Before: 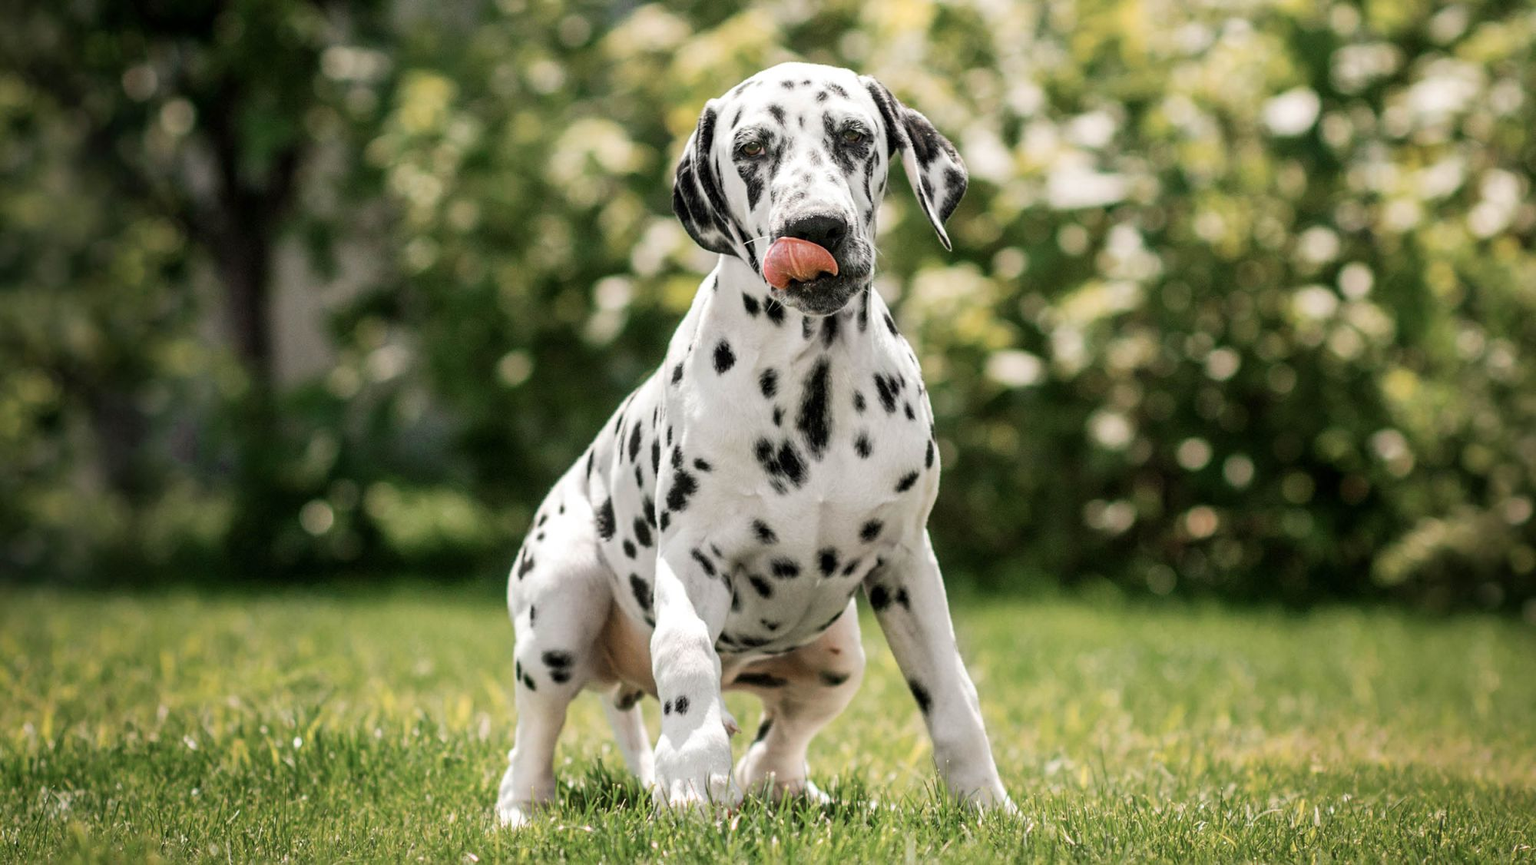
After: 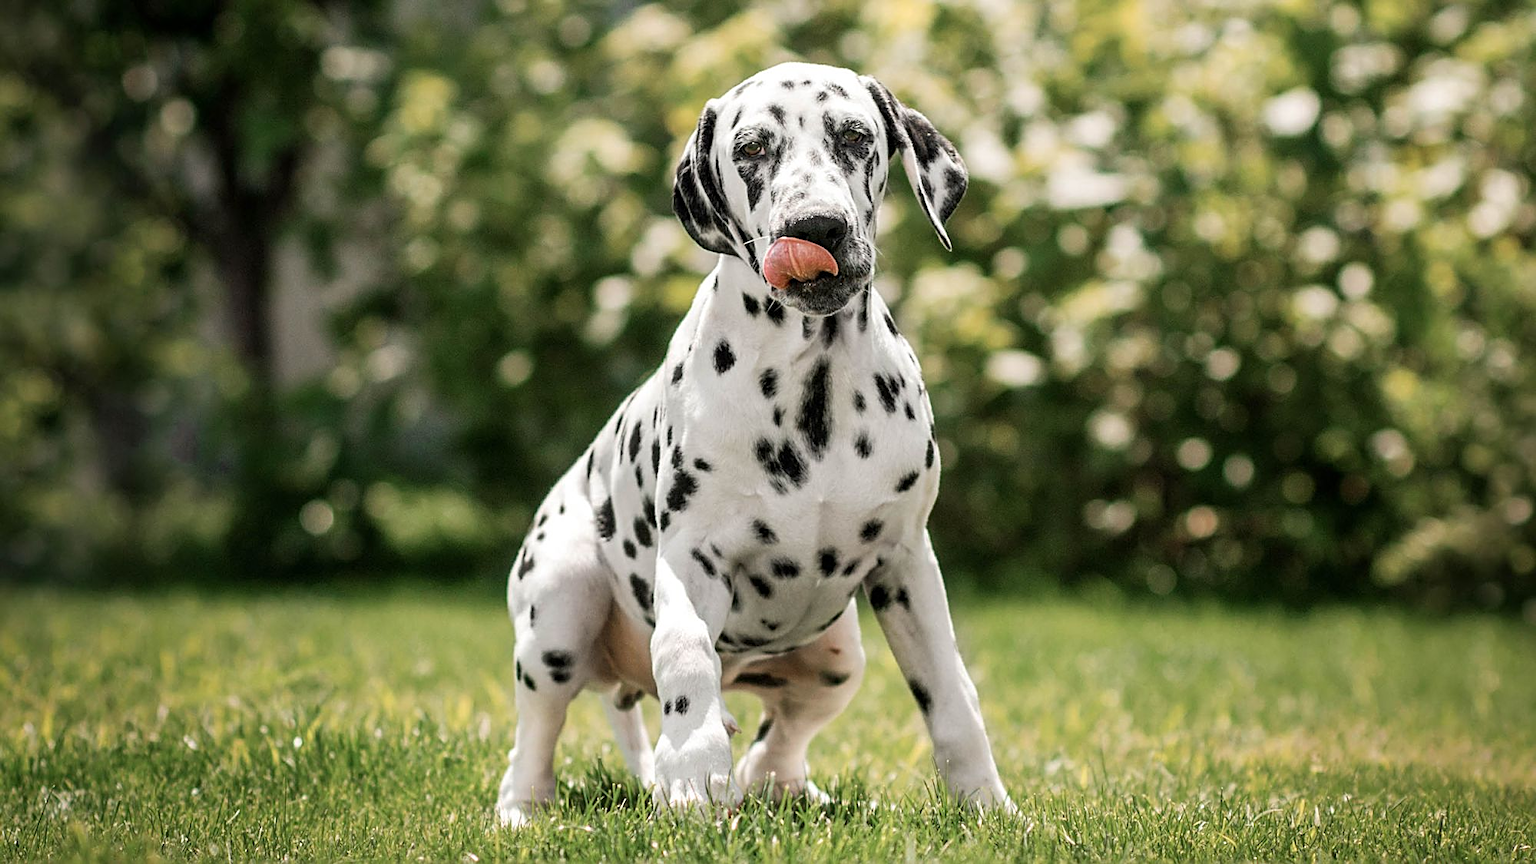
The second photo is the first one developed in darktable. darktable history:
sharpen: amount 0.548
